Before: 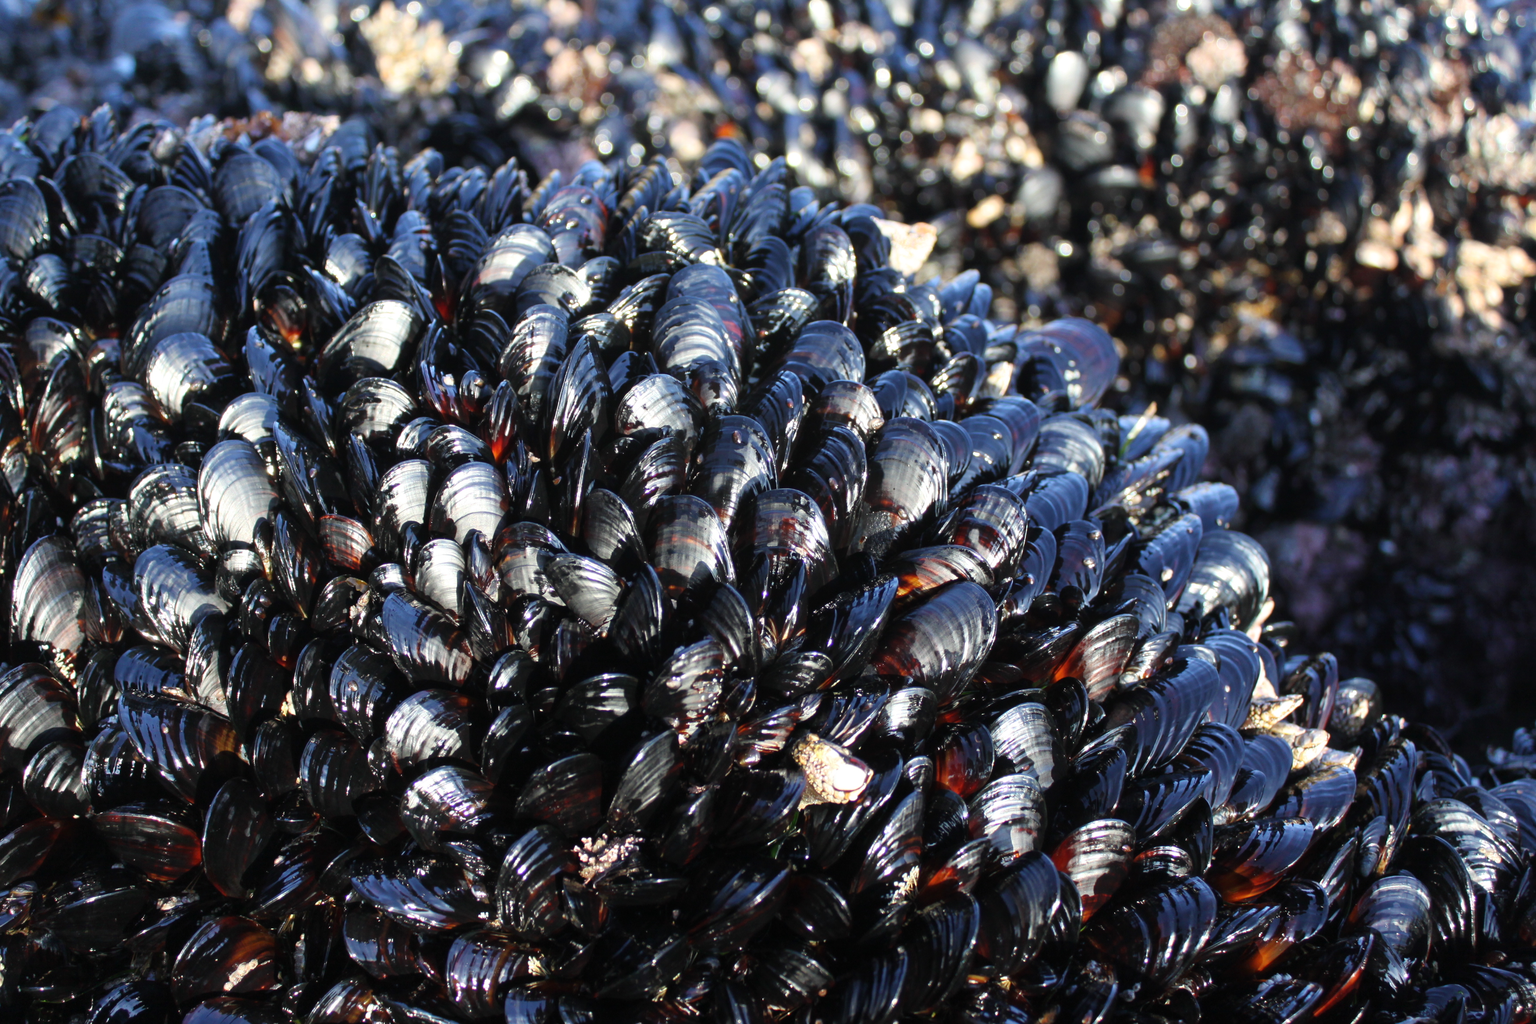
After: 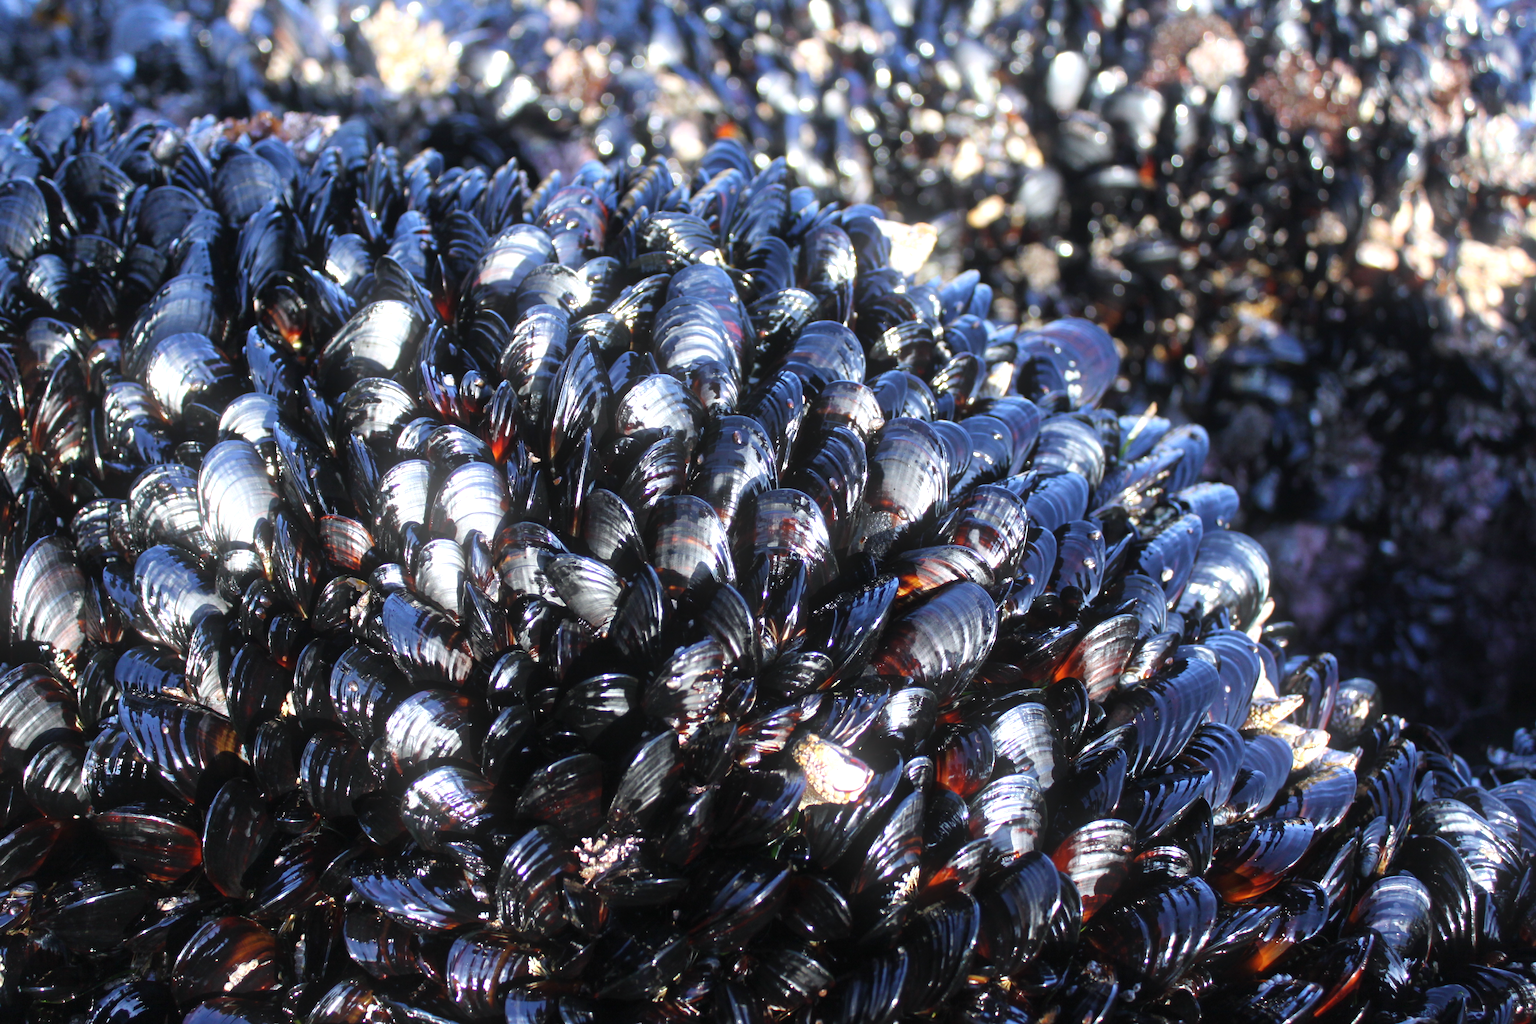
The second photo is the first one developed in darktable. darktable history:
white balance: red 0.984, blue 1.059
bloom: size 13.65%, threshold 98.39%, strength 4.82%
exposure: black level correction 0, exposure 0.3 EV, compensate highlight preservation false
